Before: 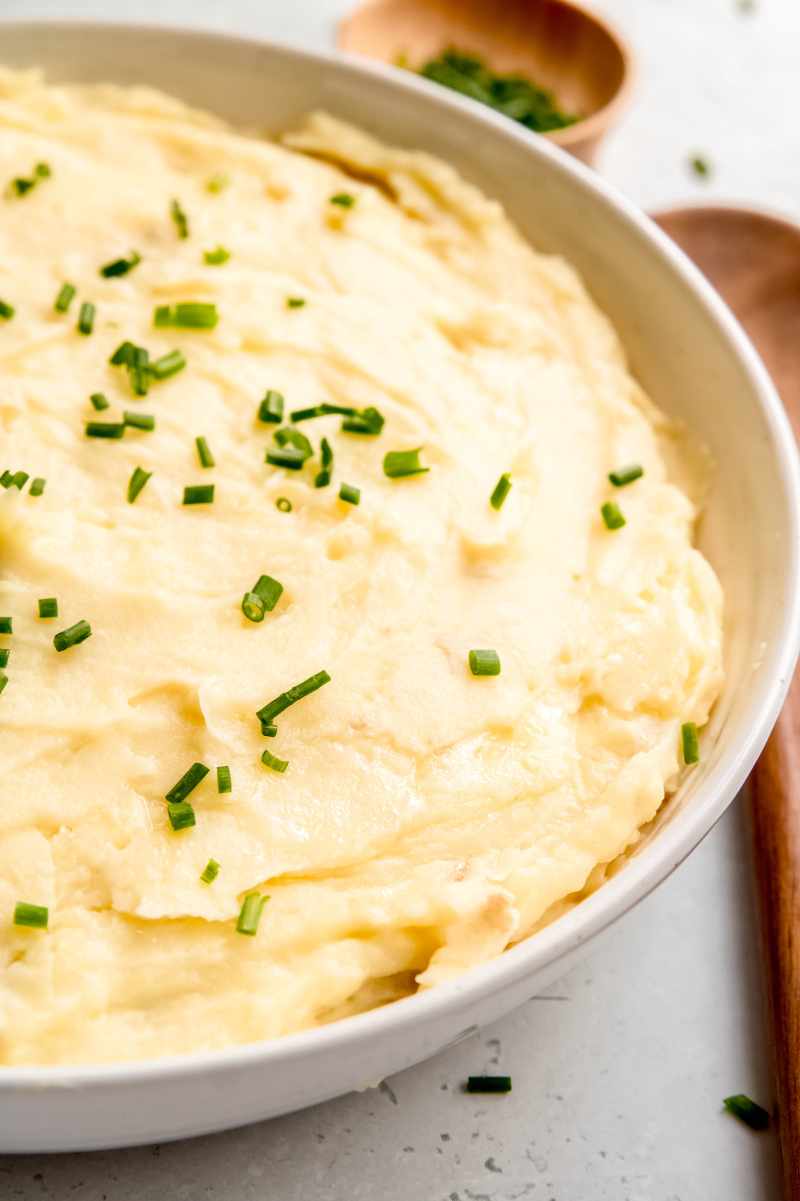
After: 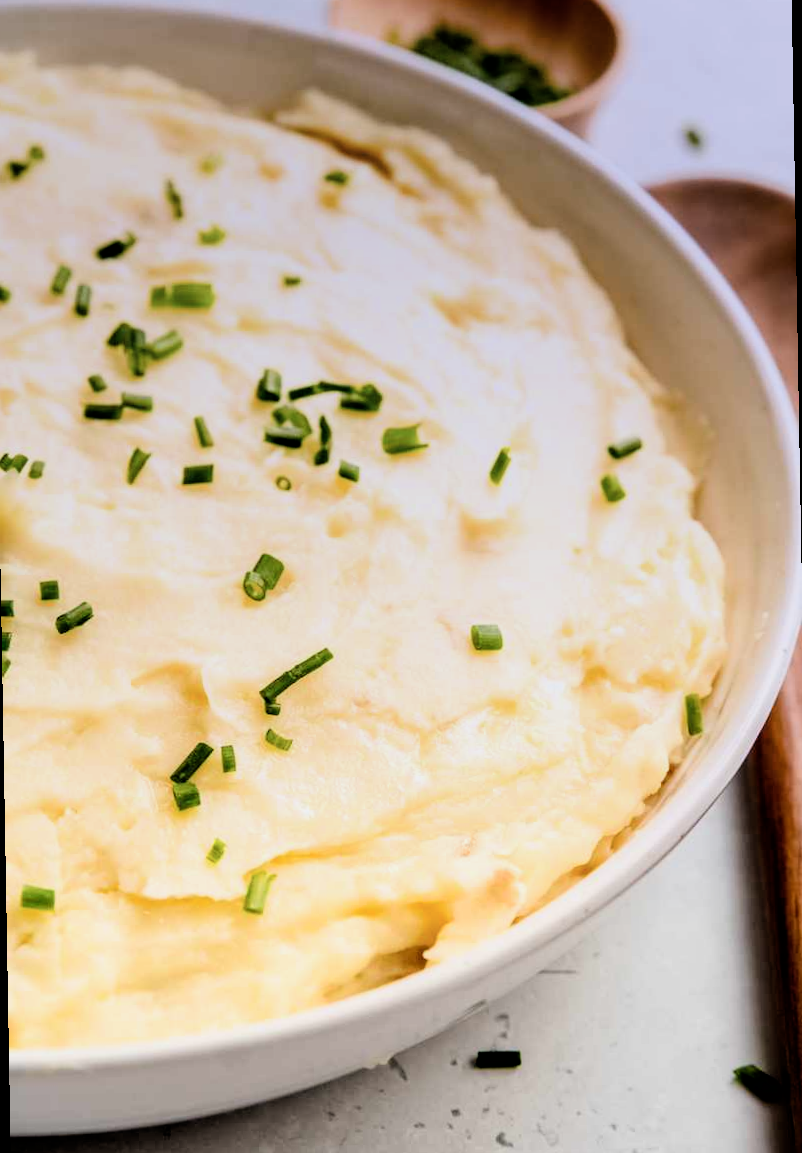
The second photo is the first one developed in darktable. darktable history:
rotate and perspective: rotation -1°, crop left 0.011, crop right 0.989, crop top 0.025, crop bottom 0.975
filmic rgb: black relative exposure -4 EV, white relative exposure 3 EV, hardness 3.02, contrast 1.4
graduated density: hue 238.83°, saturation 50%
